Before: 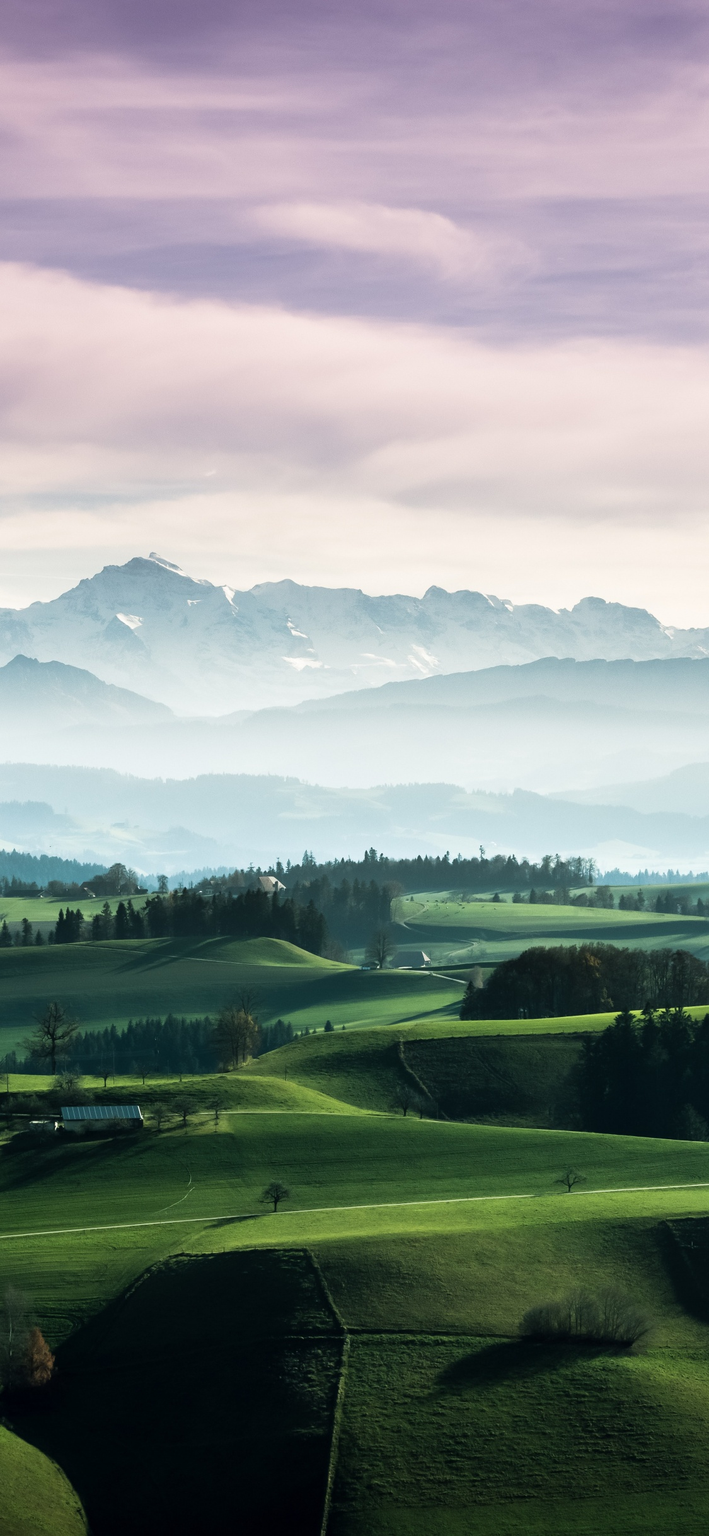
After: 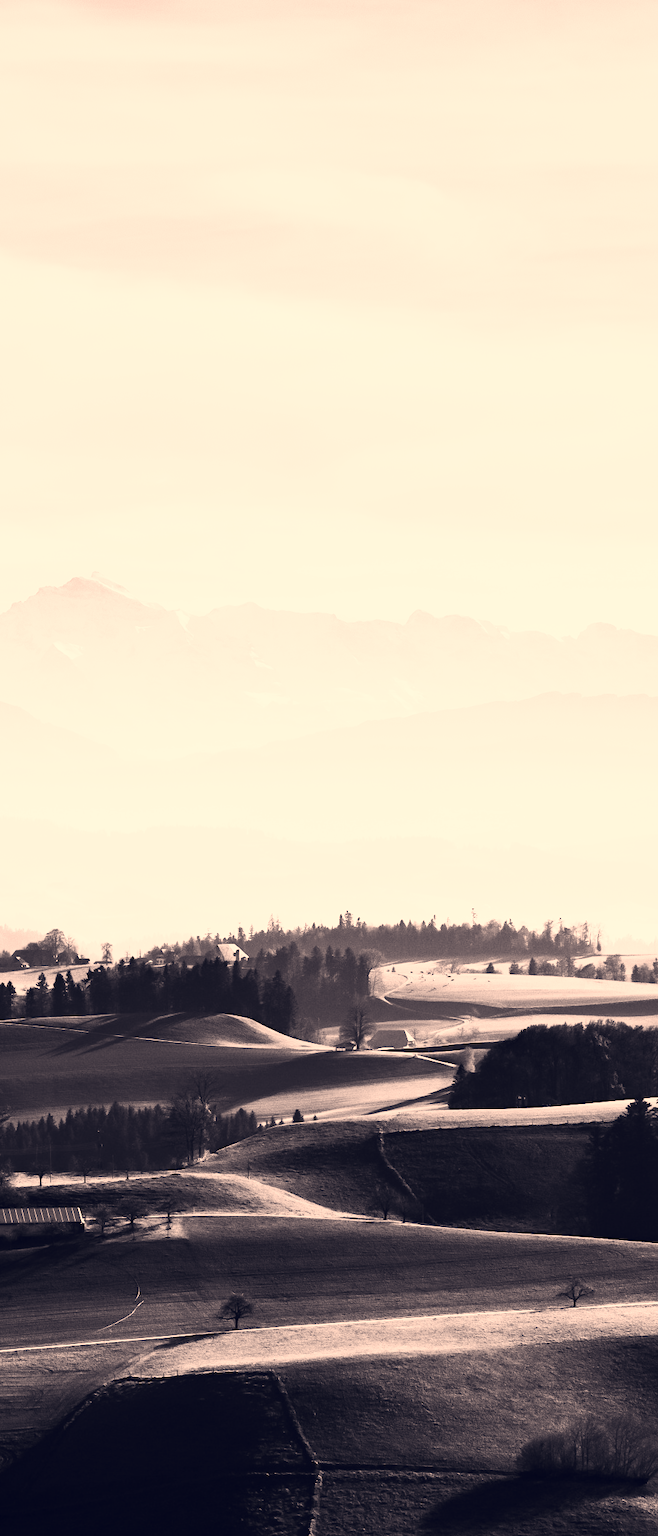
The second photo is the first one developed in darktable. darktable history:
crop: left 9.907%, top 3.631%, right 9.285%, bottom 9.369%
contrast brightness saturation: contrast 0.613, brightness 0.329, saturation 0.144
exposure: exposure 0.205 EV, compensate highlight preservation false
color calibration: output gray [0.267, 0.423, 0.261, 0], x 0.37, y 0.382, temperature 4317.74 K
tone equalizer: -8 EV -0.398 EV, -7 EV -0.389 EV, -6 EV -0.362 EV, -5 EV -0.251 EV, -3 EV 0.239 EV, -2 EV 0.314 EV, -1 EV 0.364 EV, +0 EV 0.403 EV
haze removal: compatibility mode true, adaptive false
color correction: highlights a* 19.7, highlights b* 26.7, shadows a* 3.42, shadows b* -16.92, saturation 0.744
